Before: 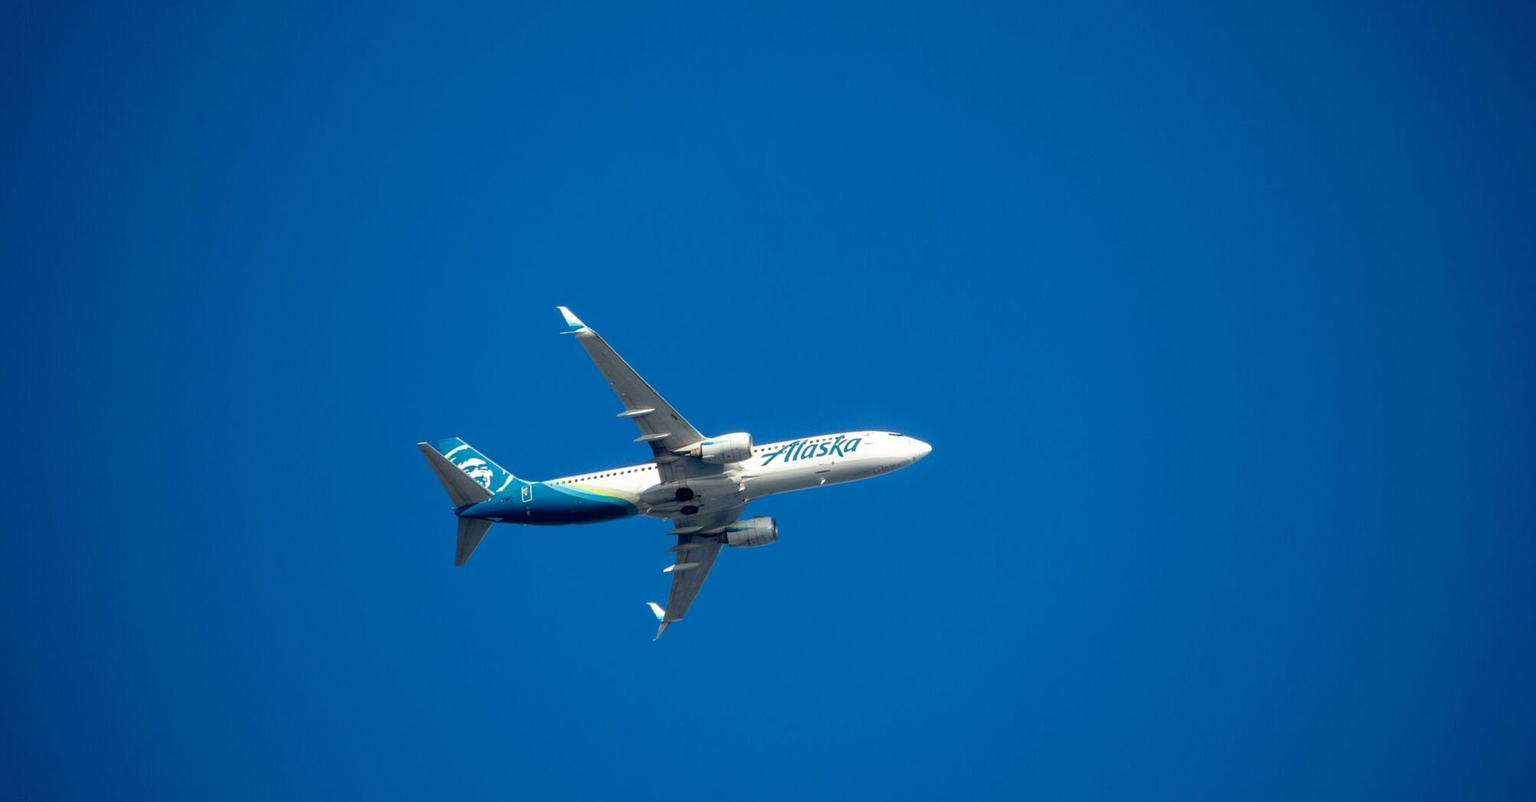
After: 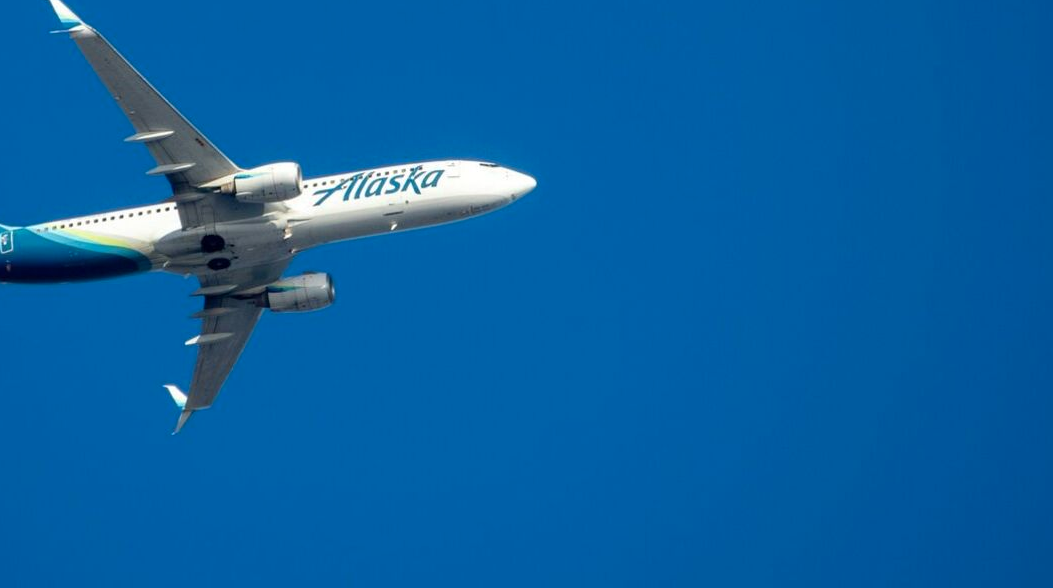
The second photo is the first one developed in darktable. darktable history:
color zones: curves: ch0 [(0, 0.5) (0.143, 0.5) (0.286, 0.5) (0.429, 0.5) (0.571, 0.5) (0.714, 0.476) (0.857, 0.5) (1, 0.5)]; ch2 [(0, 0.5) (0.143, 0.5) (0.286, 0.5) (0.429, 0.5) (0.571, 0.5) (0.714, 0.487) (0.857, 0.5) (1, 0.5)]
crop: left 34.021%, top 38.53%, right 13.558%, bottom 5.468%
